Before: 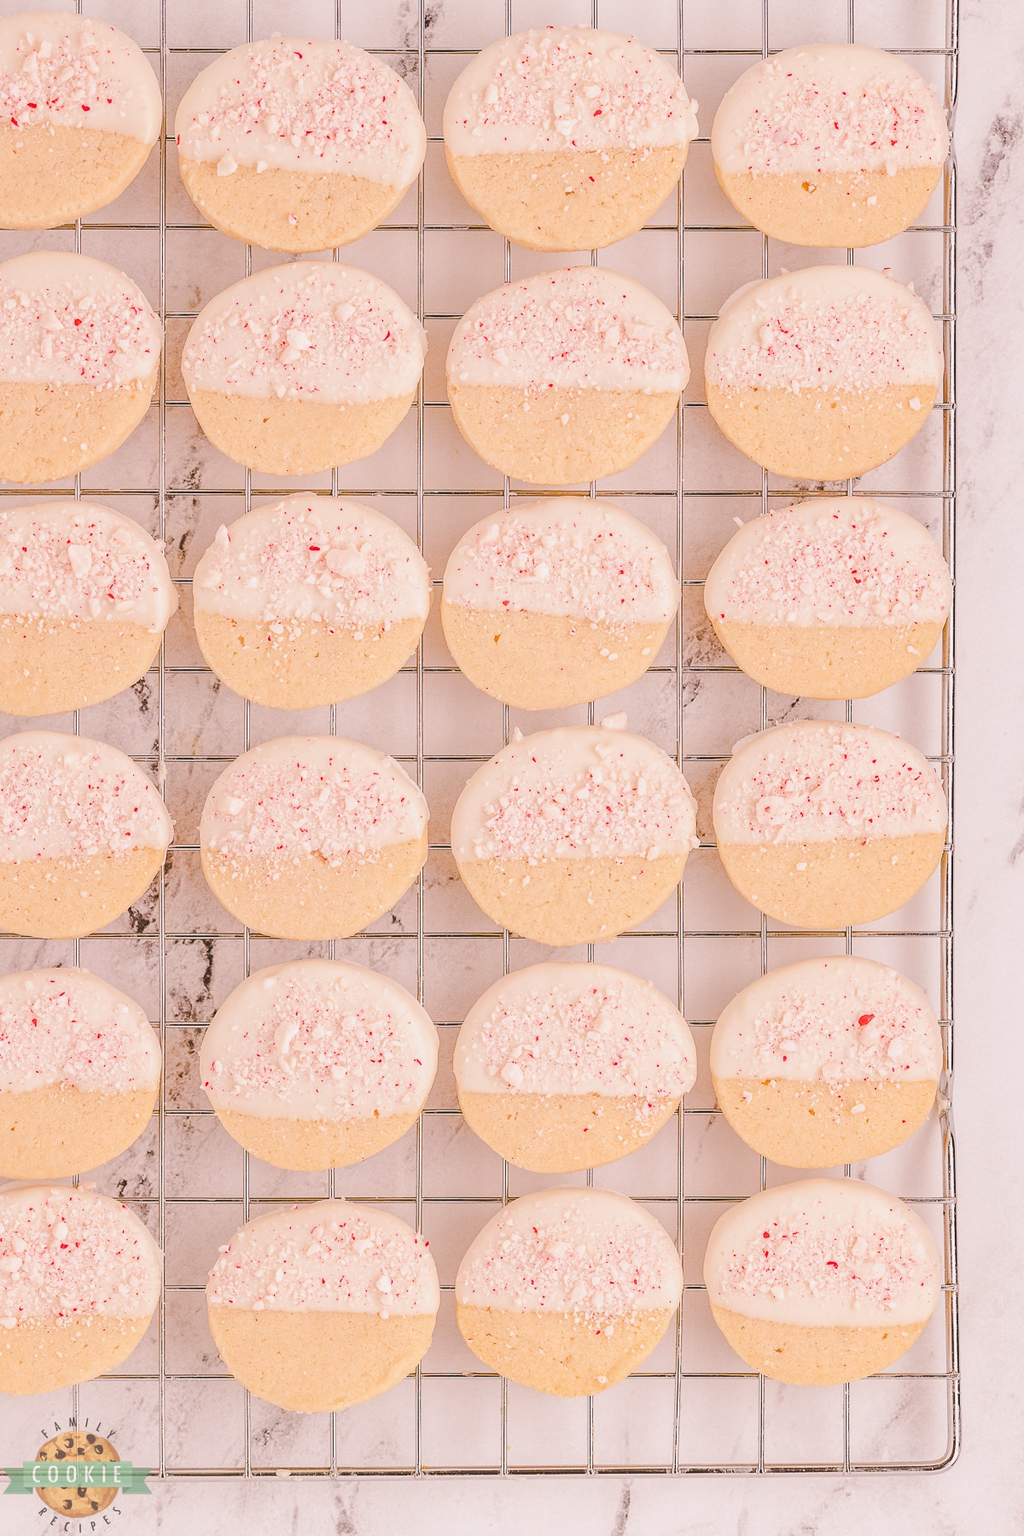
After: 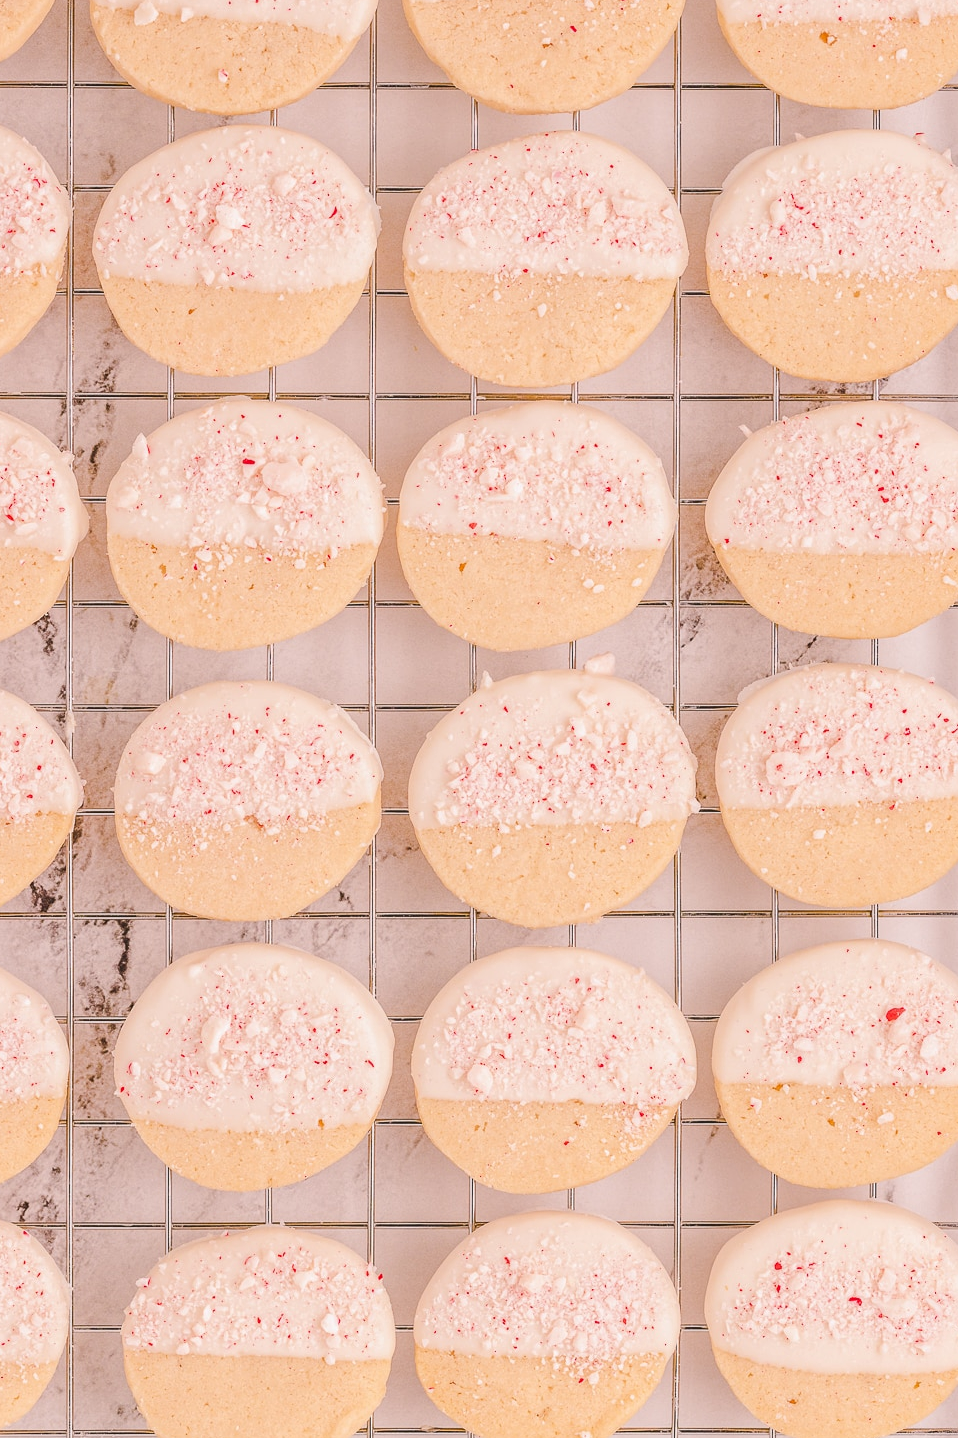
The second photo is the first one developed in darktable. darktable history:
crop and rotate: left 10.071%, top 10.071%, right 10.02%, bottom 10.02%
local contrast: highlights 100%, shadows 100%, detail 120%, midtone range 0.2
